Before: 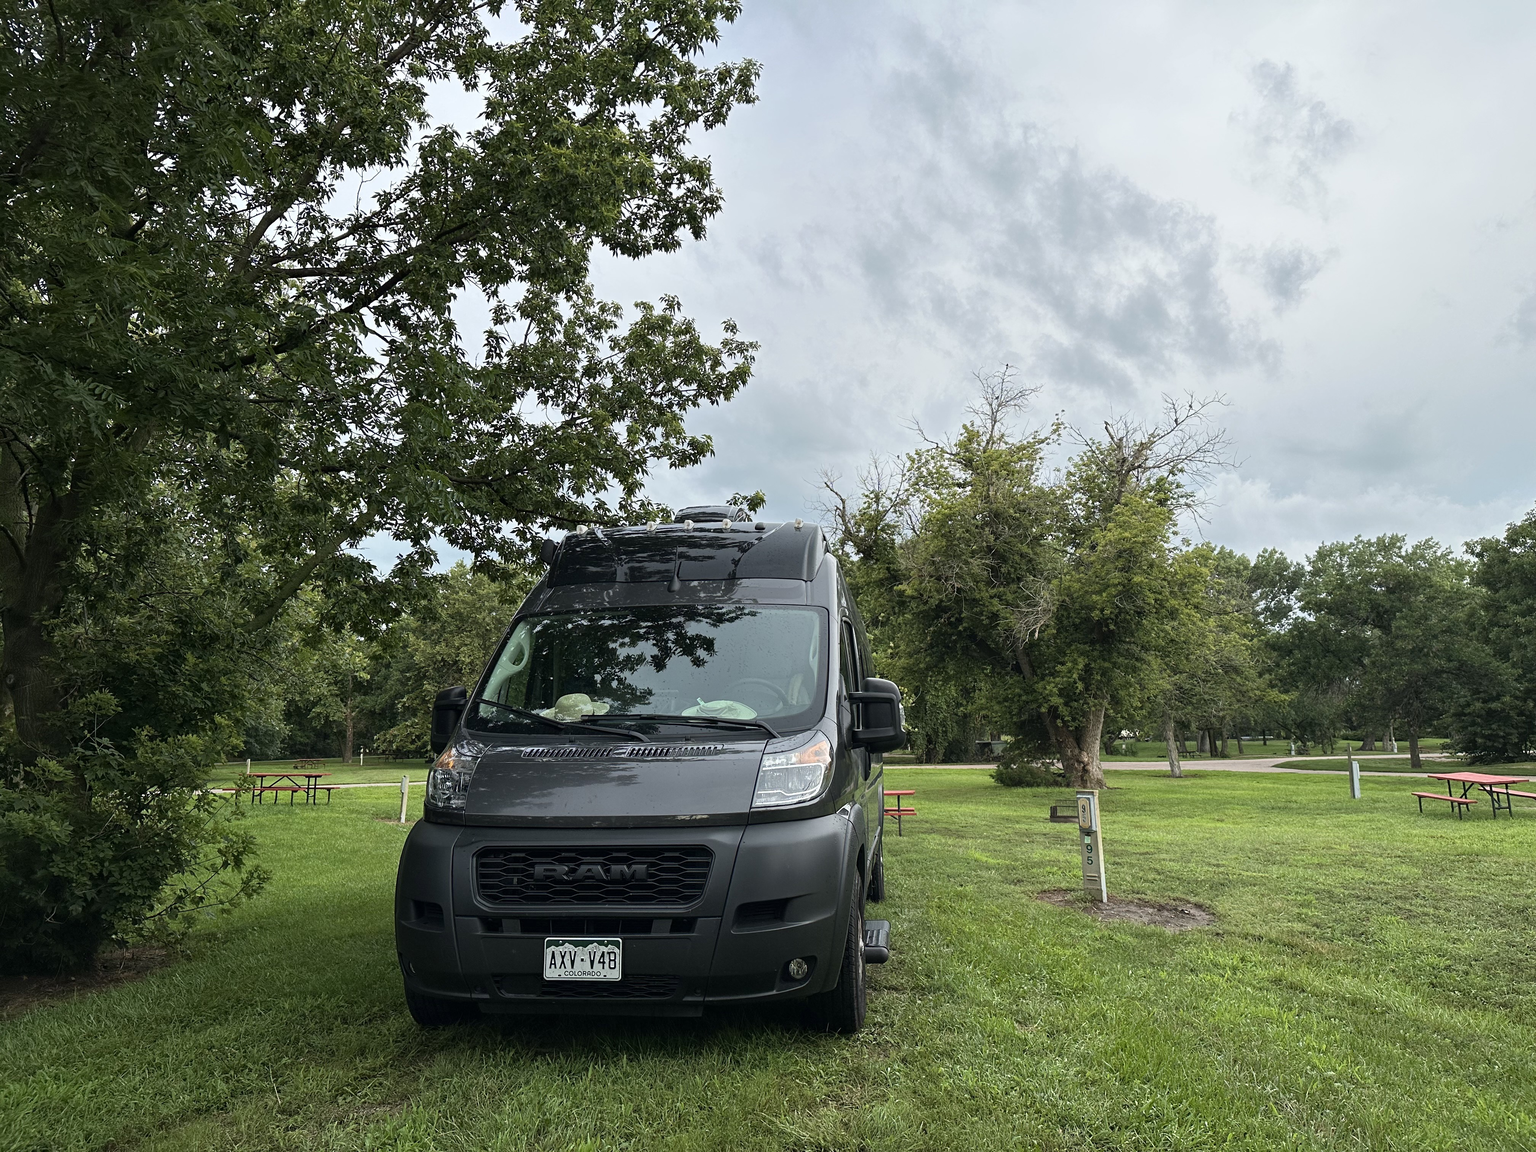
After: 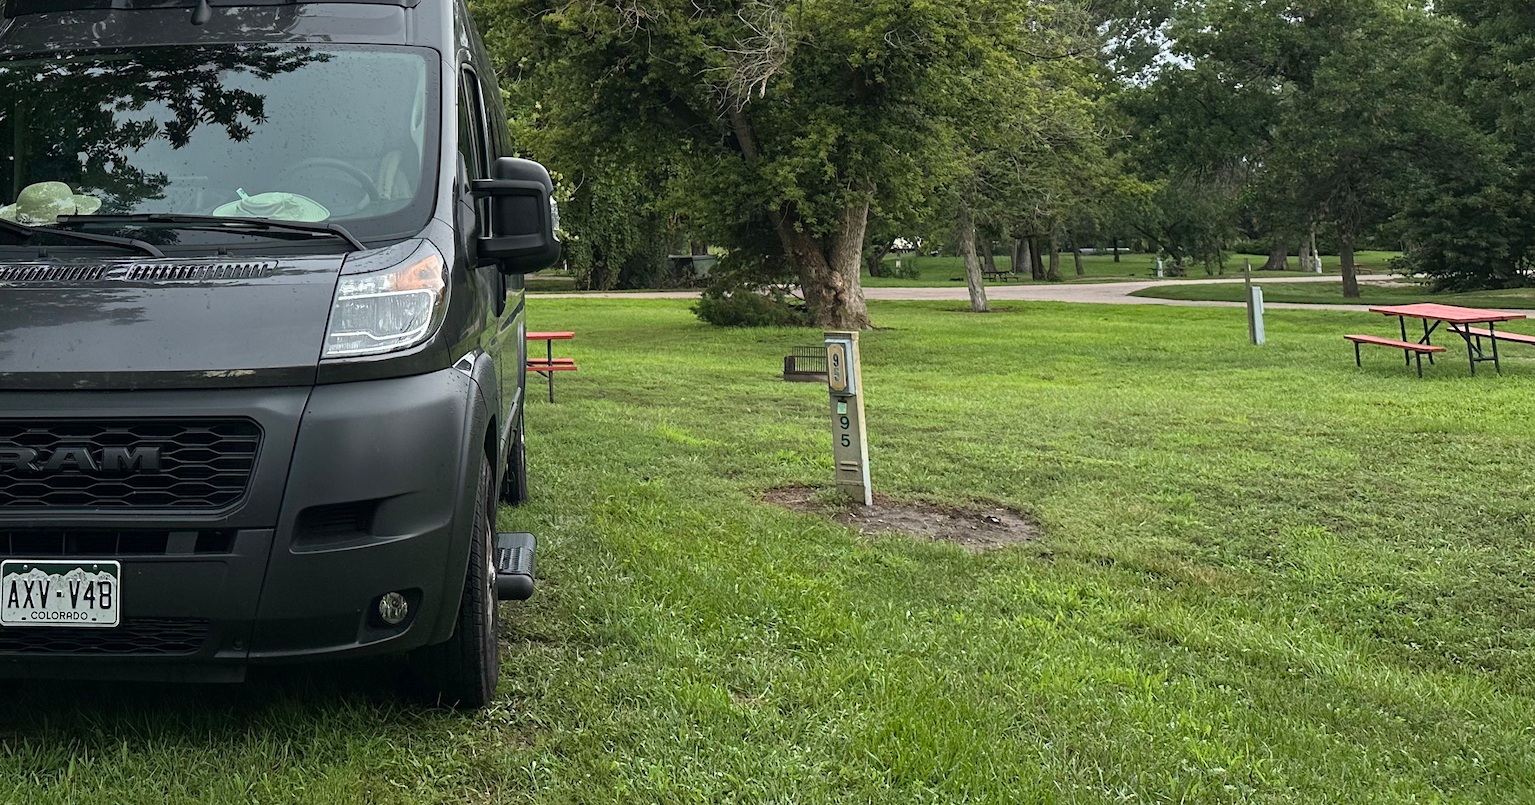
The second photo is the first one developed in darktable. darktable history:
crop and rotate: left 35.459%, top 50.06%, bottom 4.832%
